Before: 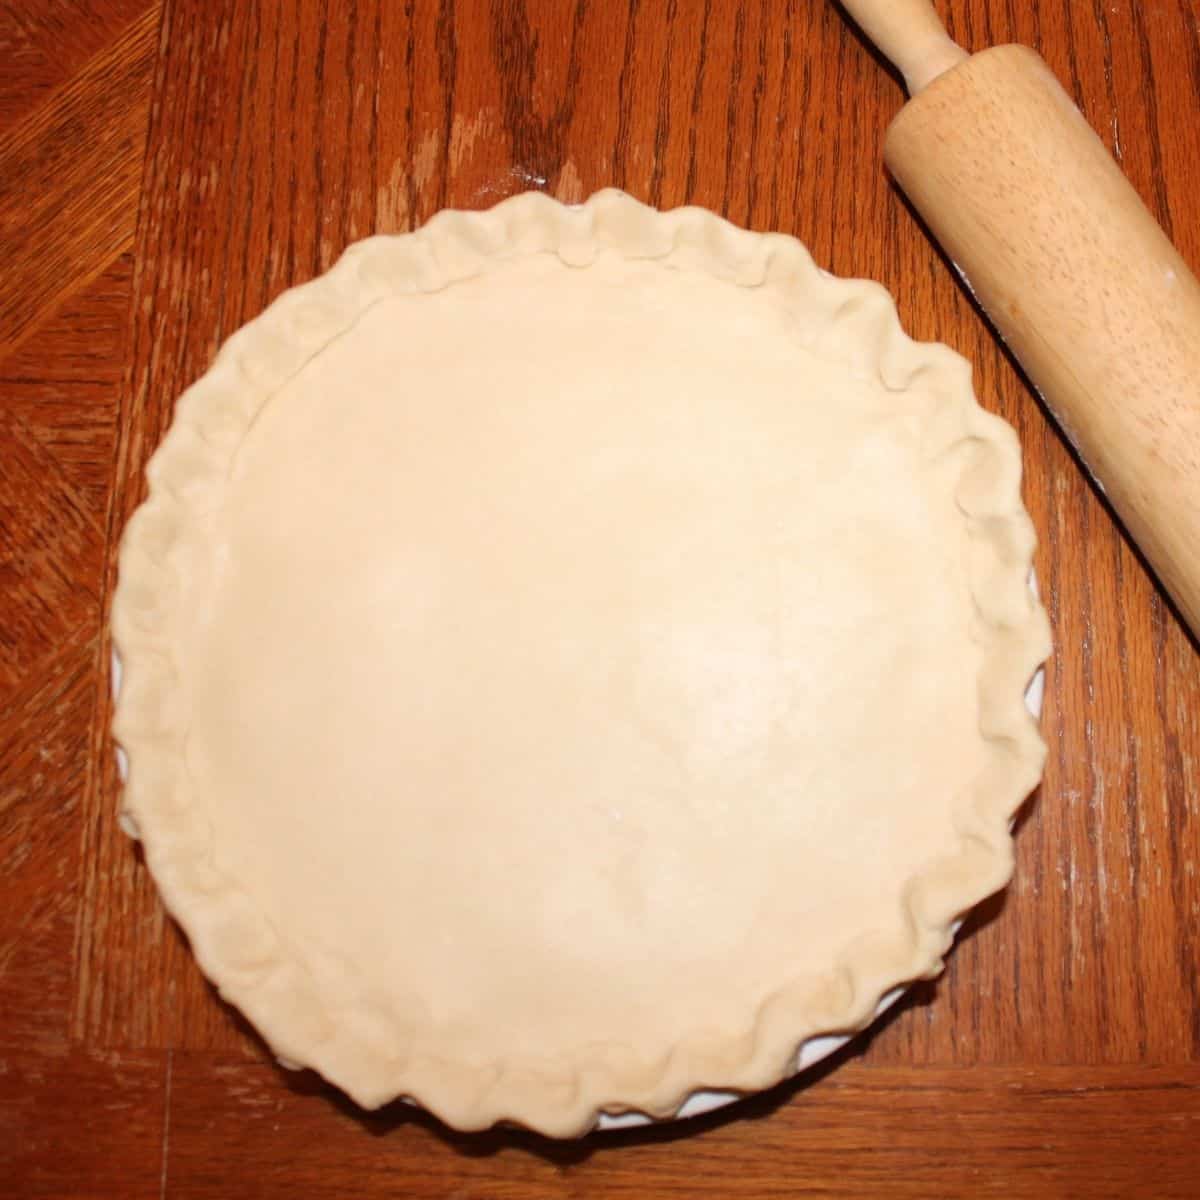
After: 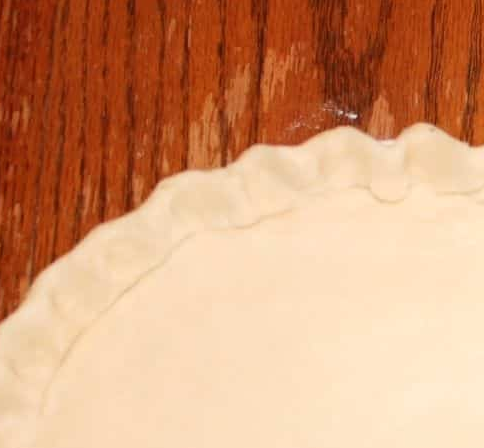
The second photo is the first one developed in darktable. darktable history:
exposure: exposure 0.028 EV, compensate highlight preservation false
crop: left 15.747%, top 5.453%, right 43.846%, bottom 57.176%
